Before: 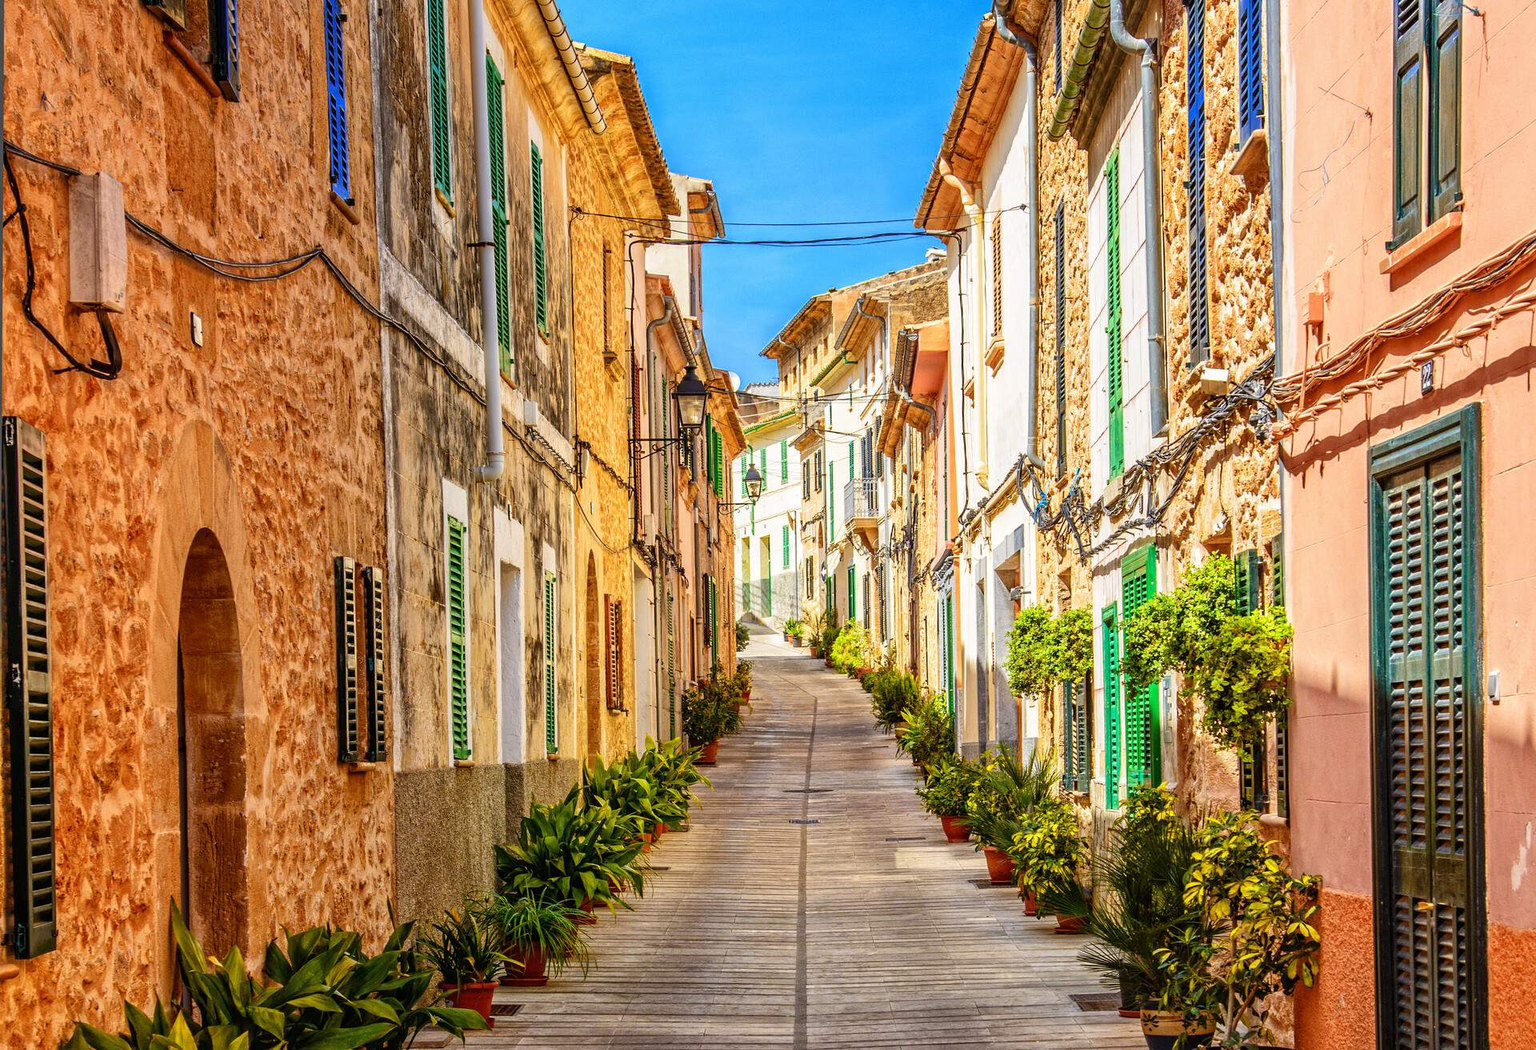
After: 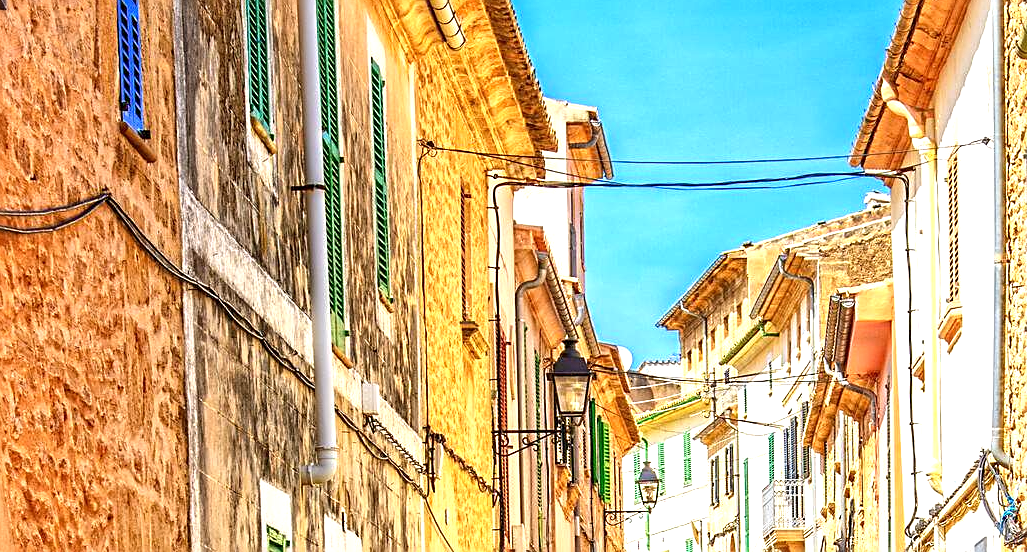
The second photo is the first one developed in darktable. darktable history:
crop: left 15.277%, top 9.025%, right 31.186%, bottom 48.866%
exposure: black level correction 0, exposure 0.699 EV, compensate exposure bias true, compensate highlight preservation false
sharpen: on, module defaults
